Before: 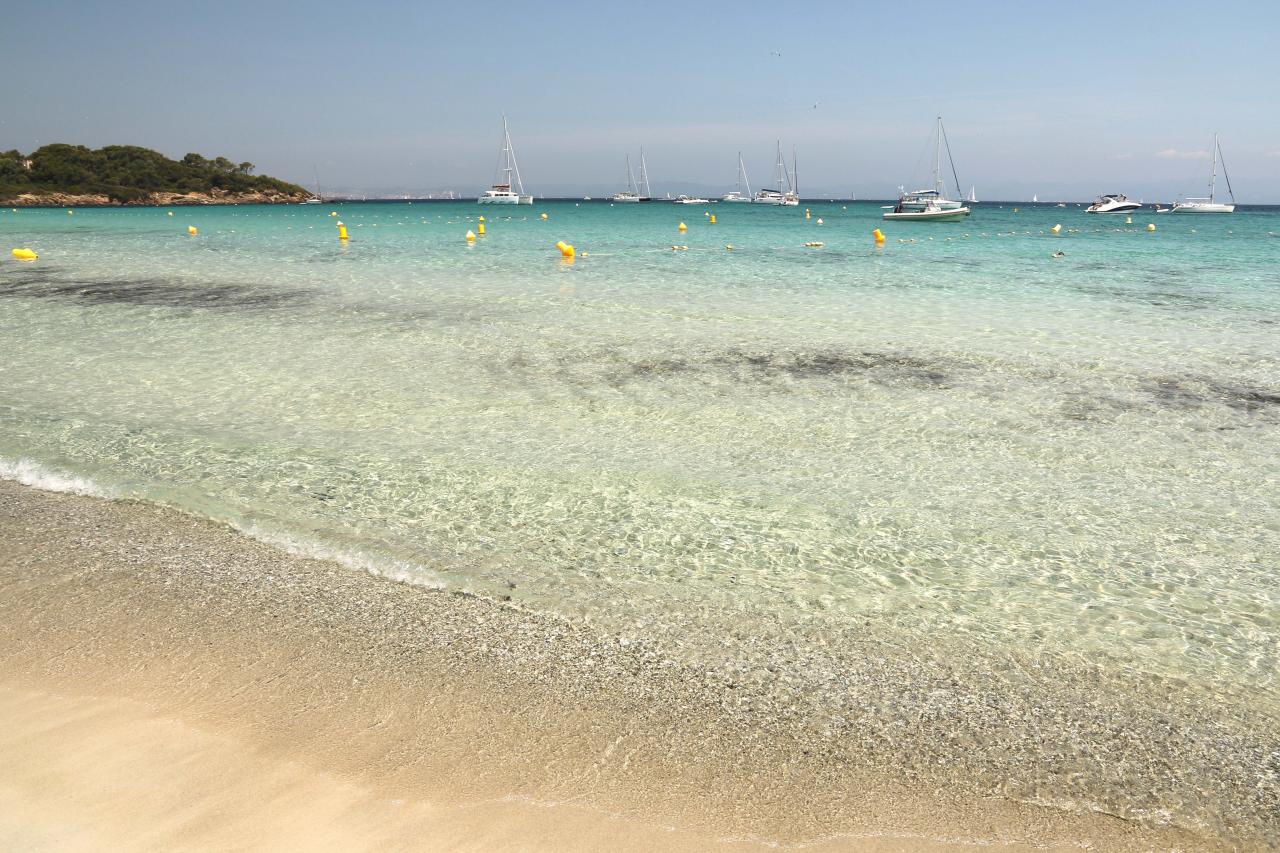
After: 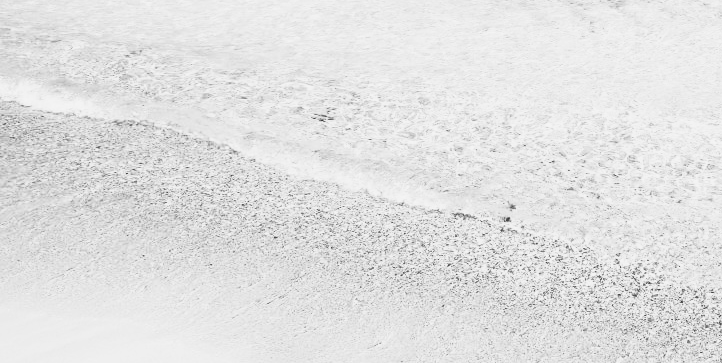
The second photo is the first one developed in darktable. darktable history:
contrast brightness saturation: contrast 0.53, brightness 0.47, saturation -1
shadows and highlights: shadows 25, white point adjustment -3, highlights -30
crop: top 44.483%, right 43.593%, bottom 12.892%
